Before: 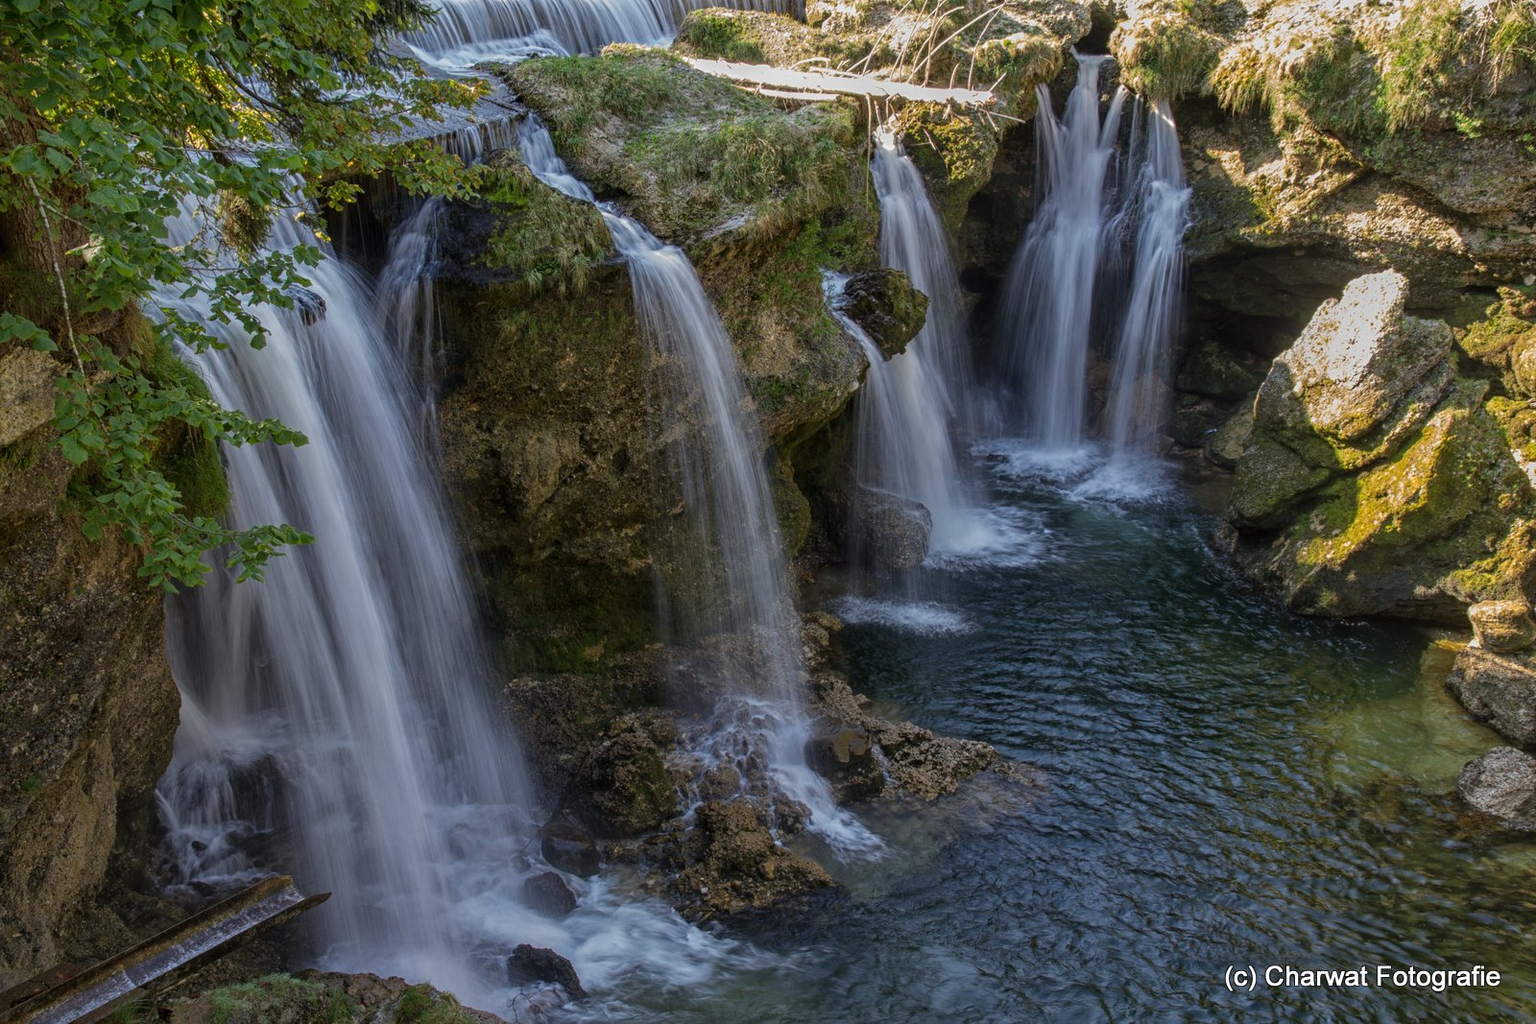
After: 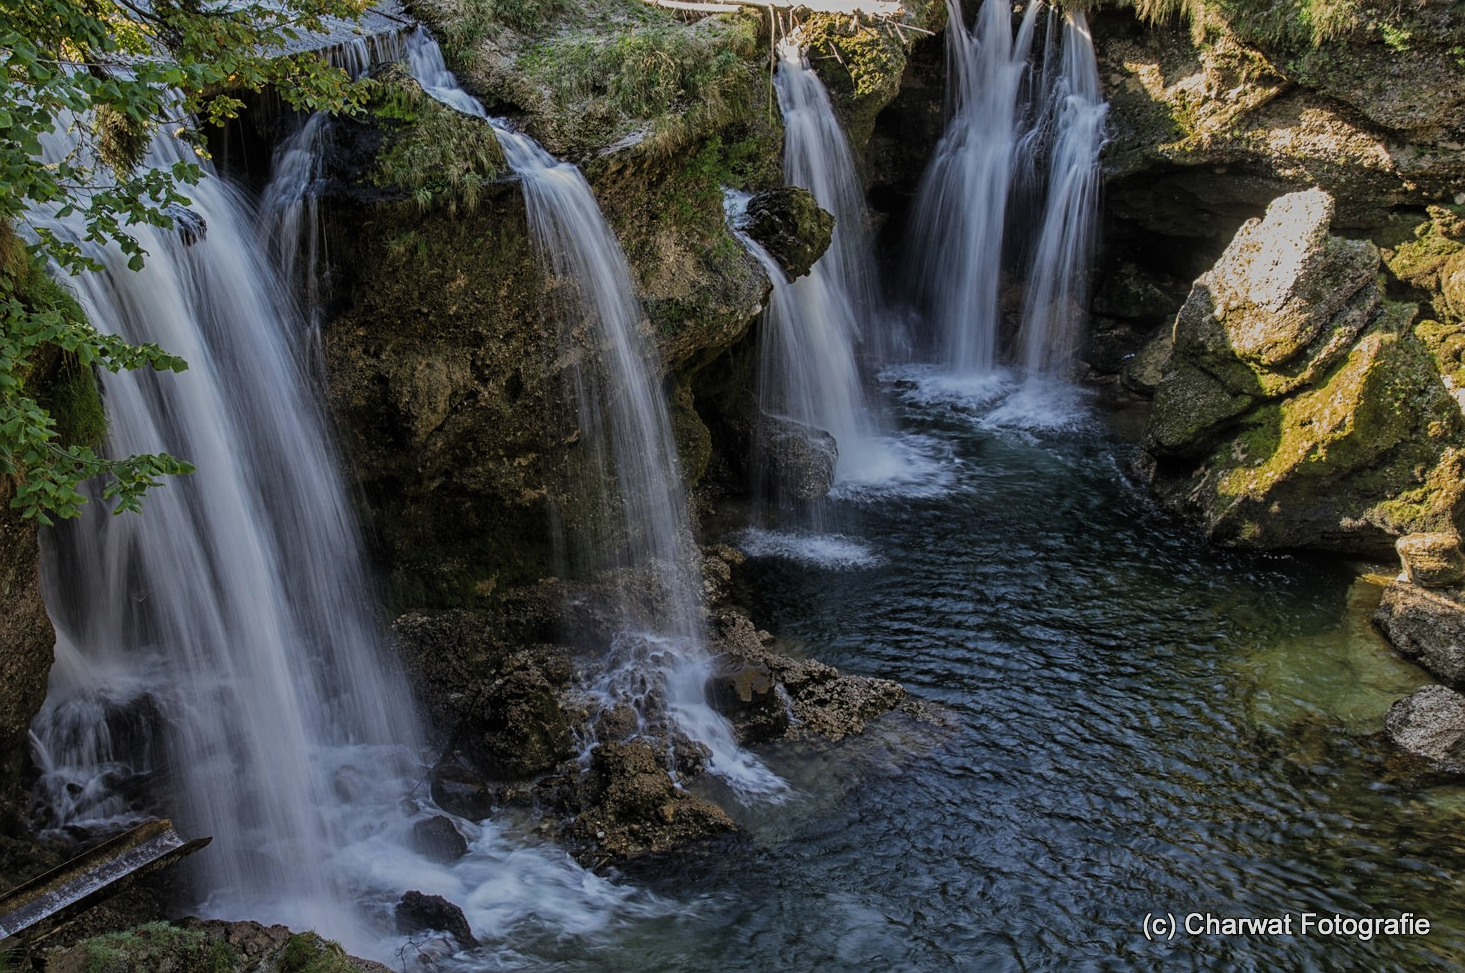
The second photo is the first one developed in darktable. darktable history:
sharpen: amount 0.208
crop and rotate: left 8.391%, top 8.769%
filmic rgb: black relative exposure -7.65 EV, white relative exposure 4.56 EV, hardness 3.61, contrast 1.115, color science v5 (2021), contrast in shadows safe, contrast in highlights safe
